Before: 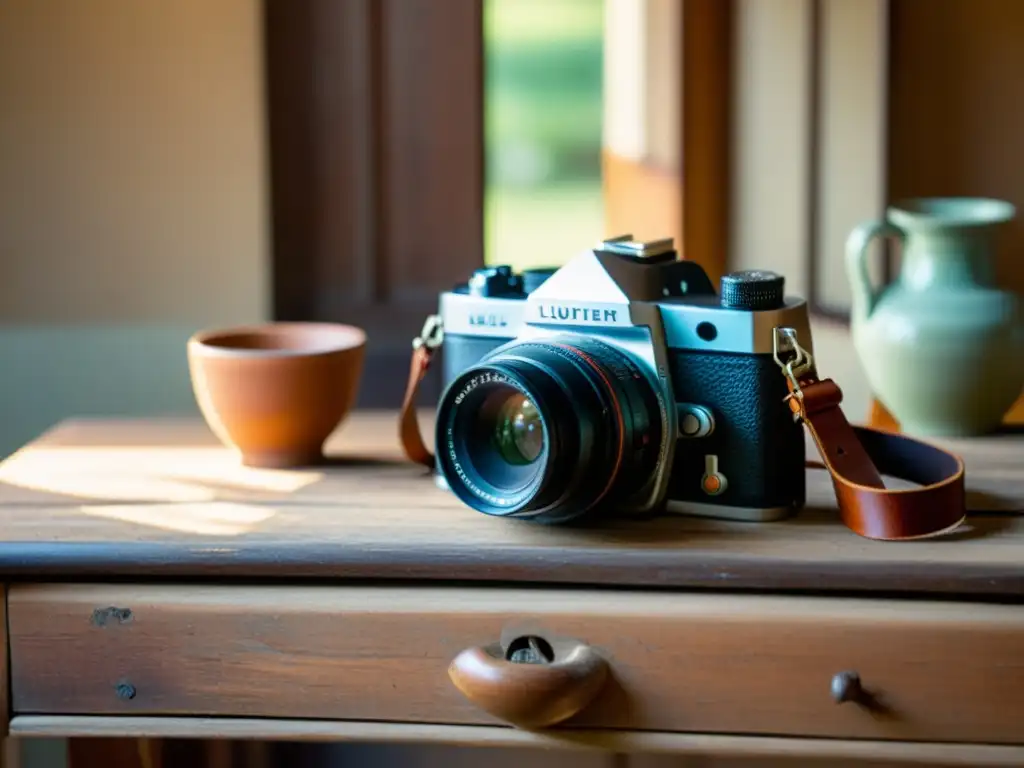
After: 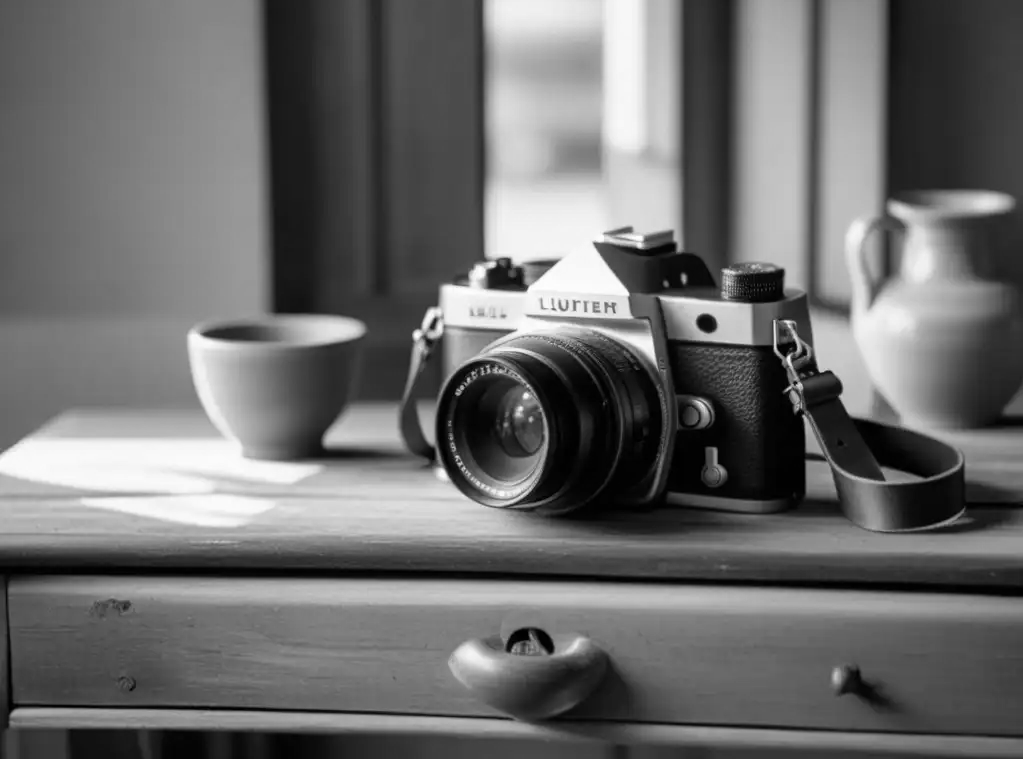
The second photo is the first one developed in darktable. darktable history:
crop: top 1.049%, right 0.001%
monochrome: on, module defaults
